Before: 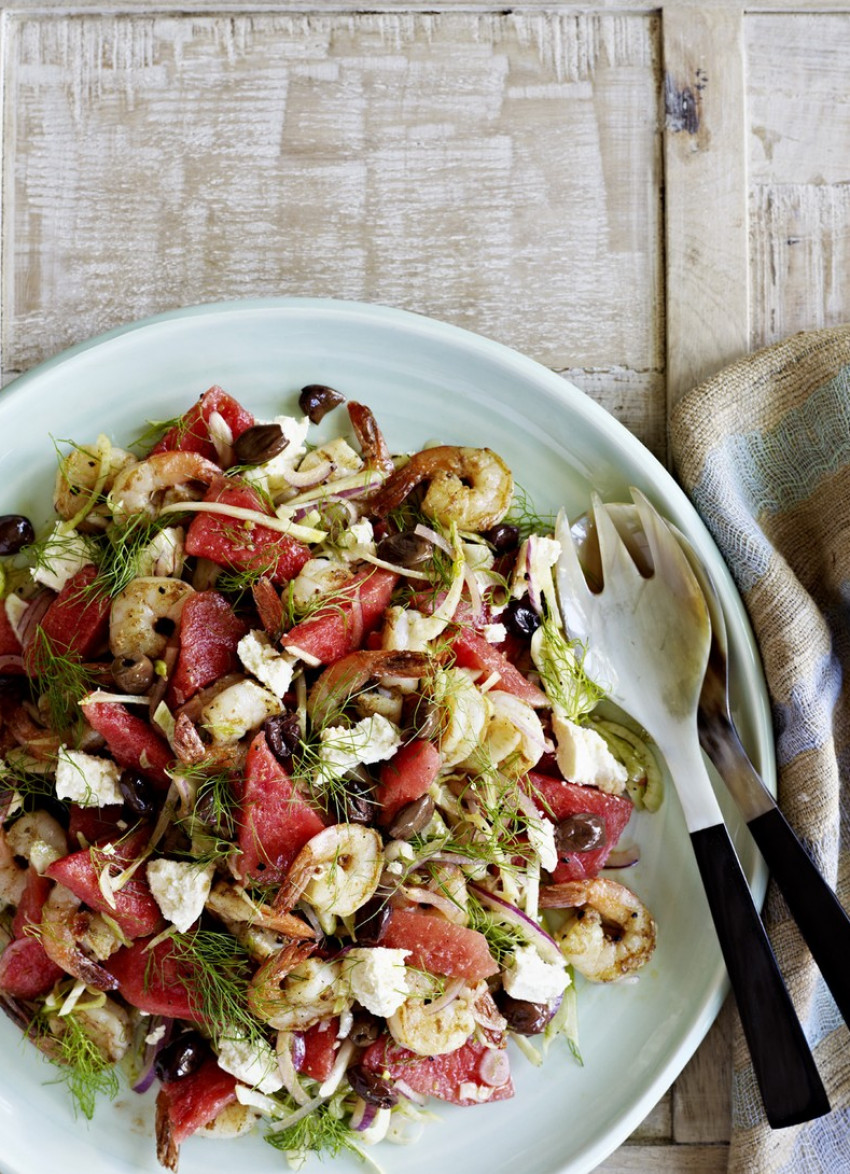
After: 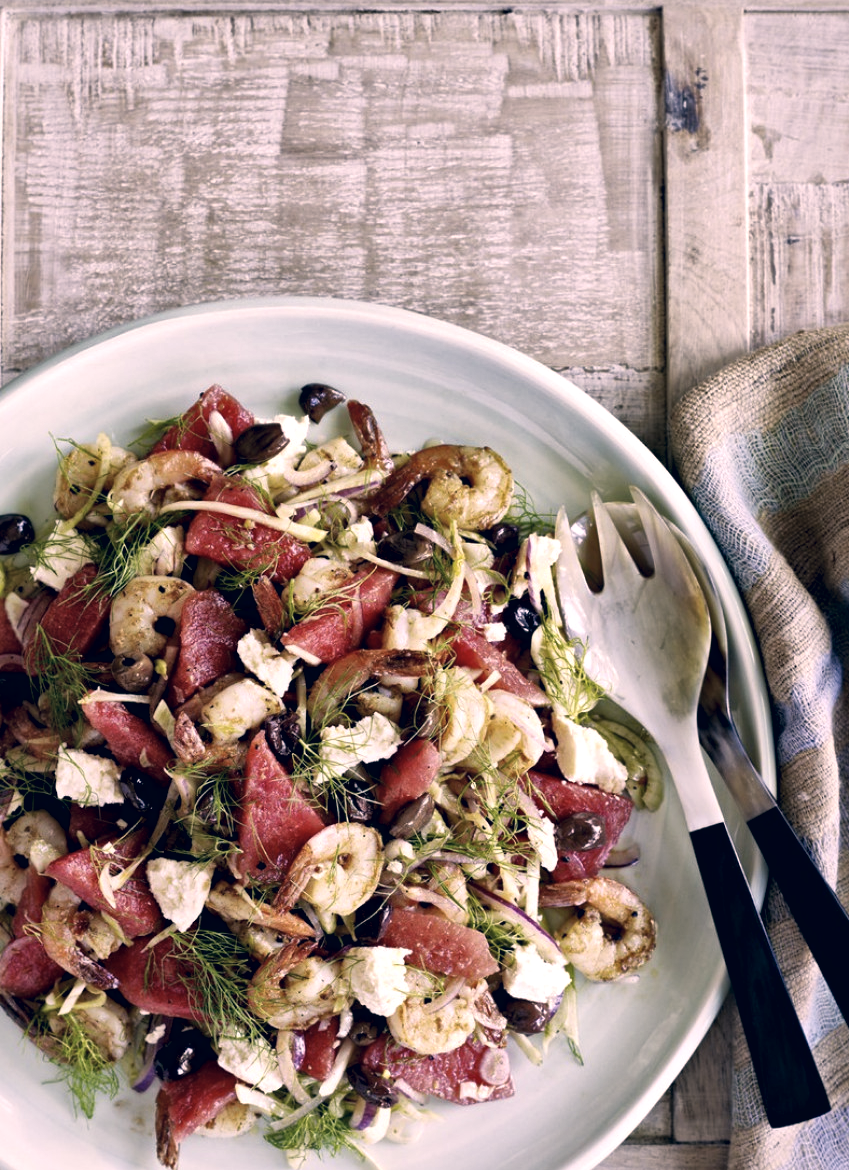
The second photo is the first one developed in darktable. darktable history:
local contrast: mode bilateral grid, contrast 21, coarseness 49, detail 179%, midtone range 0.2
crop: top 0.149%, bottom 0.123%
color correction: highlights a* 13.77, highlights b* 5.71, shadows a* -6.3, shadows b* -15.44, saturation 0.827
